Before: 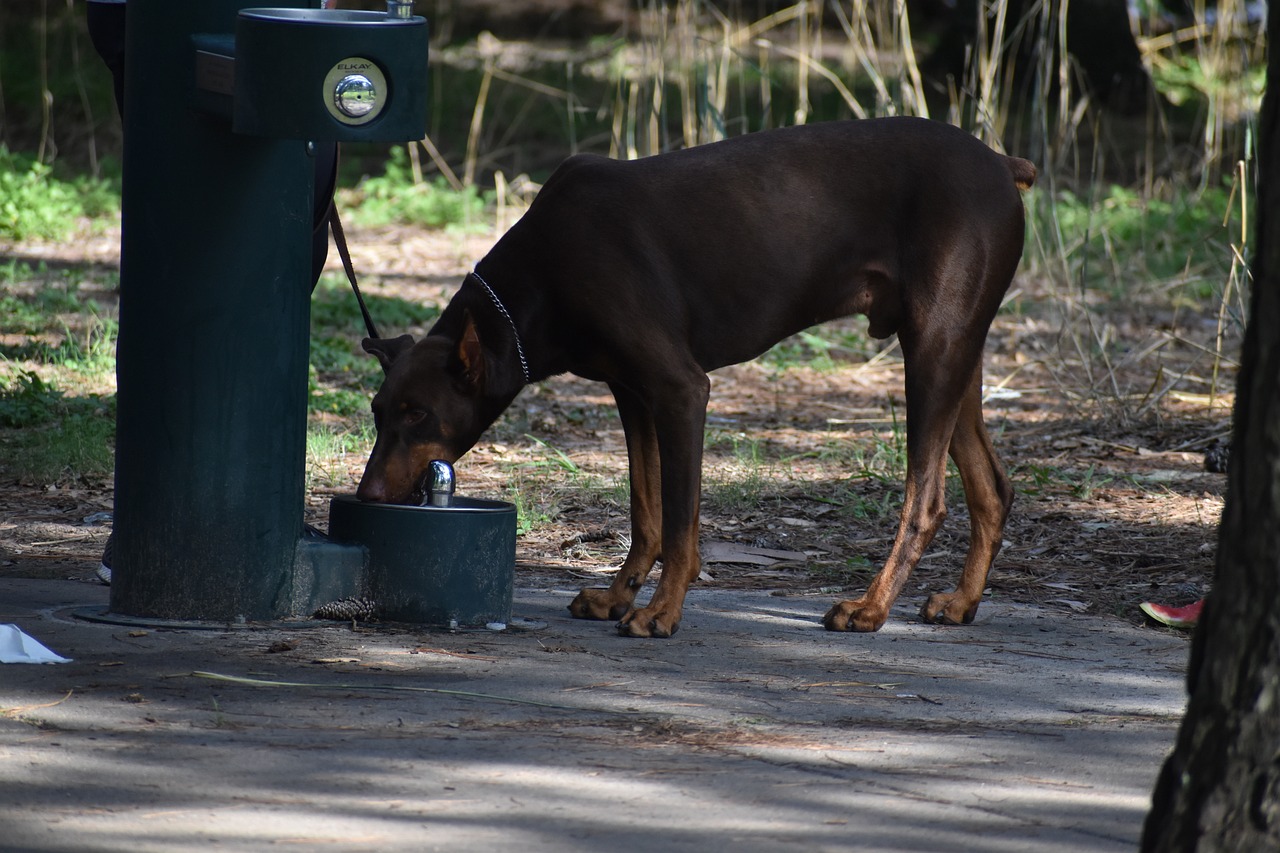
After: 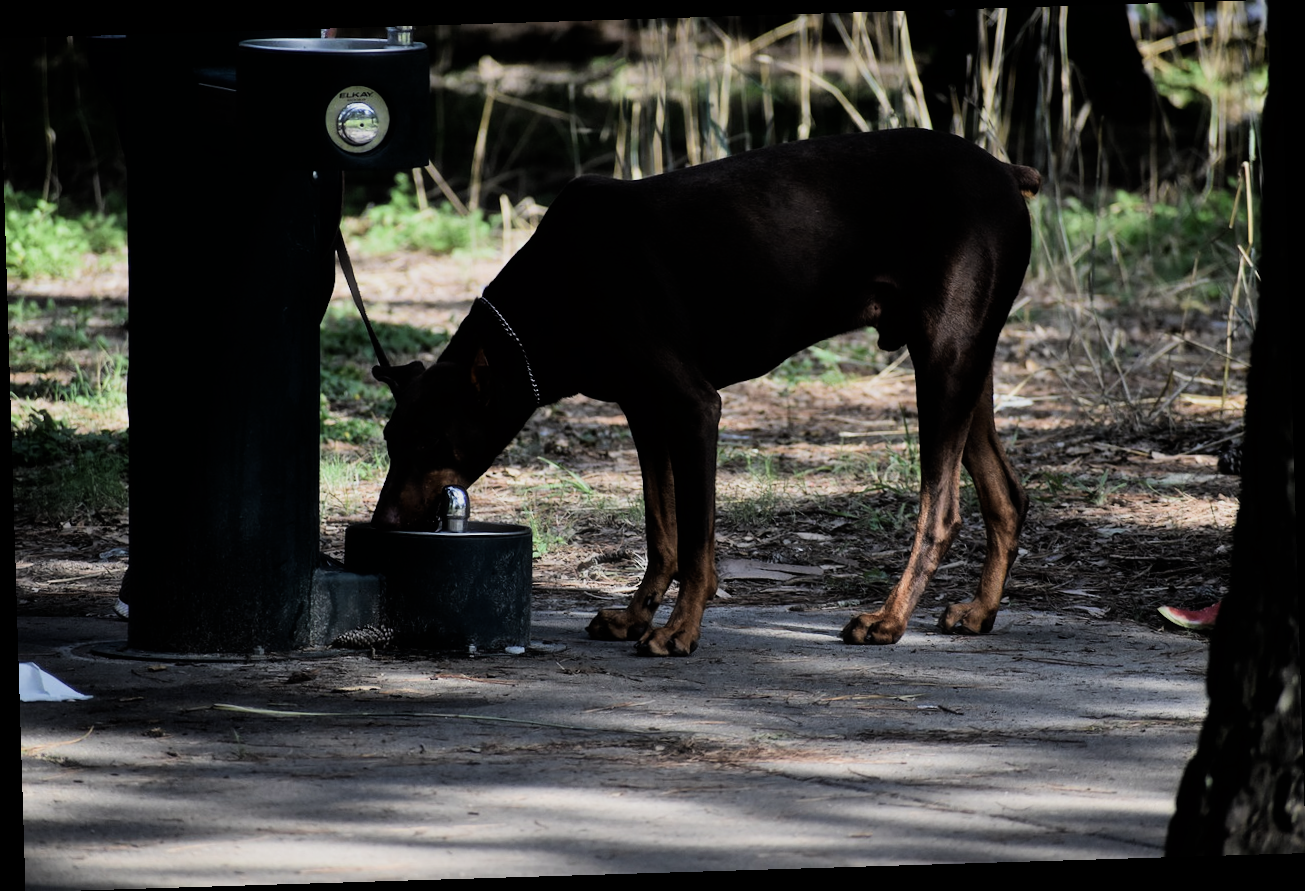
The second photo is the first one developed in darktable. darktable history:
filmic rgb: black relative exposure -5 EV, hardness 2.88, contrast 1.4, highlights saturation mix -30%
haze removal: strength -0.1, adaptive false
rotate and perspective: rotation -1.75°, automatic cropping off
